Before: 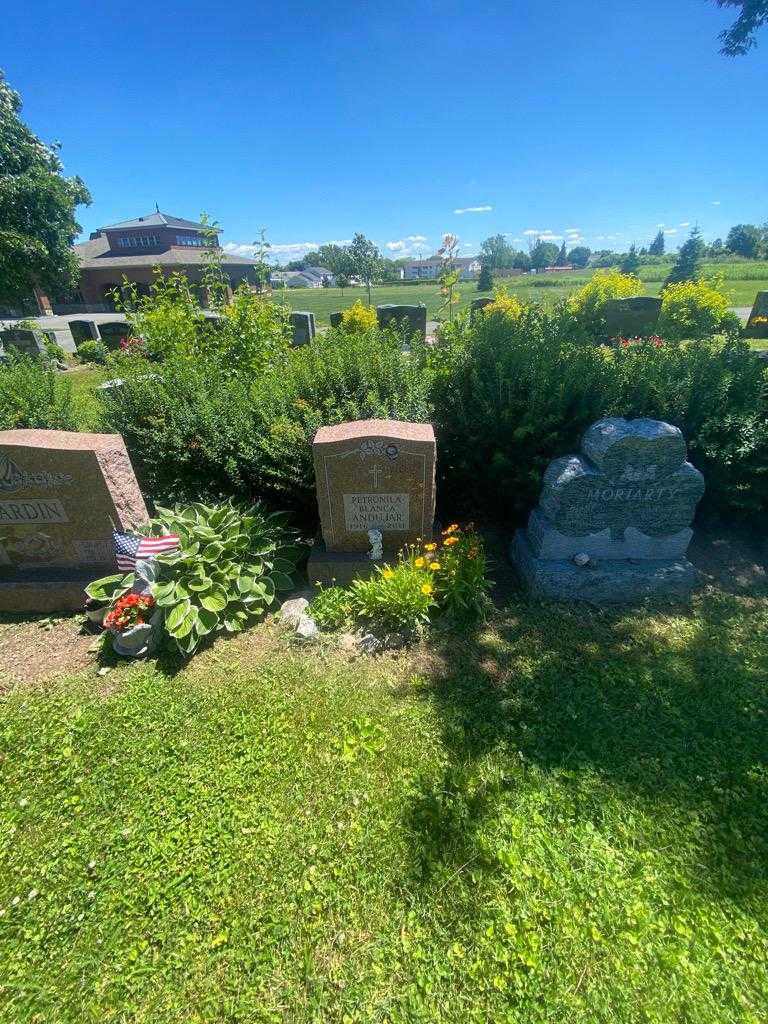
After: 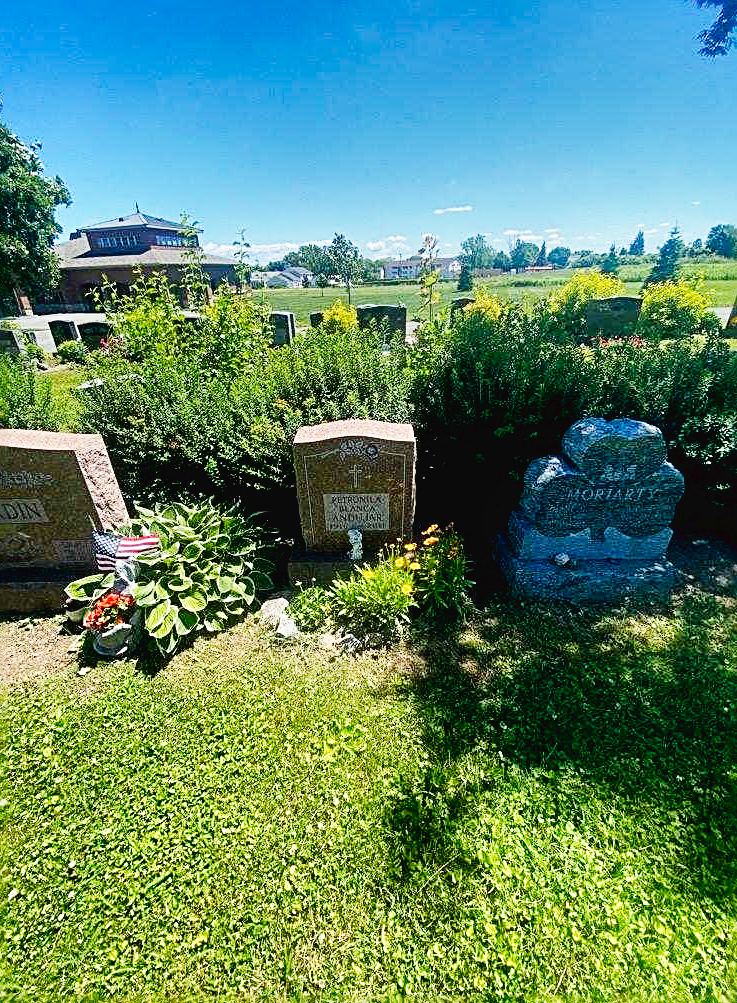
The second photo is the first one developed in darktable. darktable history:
crop and rotate: left 2.648%, right 1.335%, bottom 1.972%
shadows and highlights: shadows 30.61, highlights -63.04, soften with gaussian
exposure: black level correction 0.009, exposure -0.672 EV, compensate highlight preservation false
base curve: curves: ch0 [(0, 0.003) (0.001, 0.002) (0.006, 0.004) (0.02, 0.022) (0.048, 0.086) (0.094, 0.234) (0.162, 0.431) (0.258, 0.629) (0.385, 0.8) (0.548, 0.918) (0.751, 0.988) (1, 1)], preserve colors none
sharpen: radius 2.848, amount 0.707
